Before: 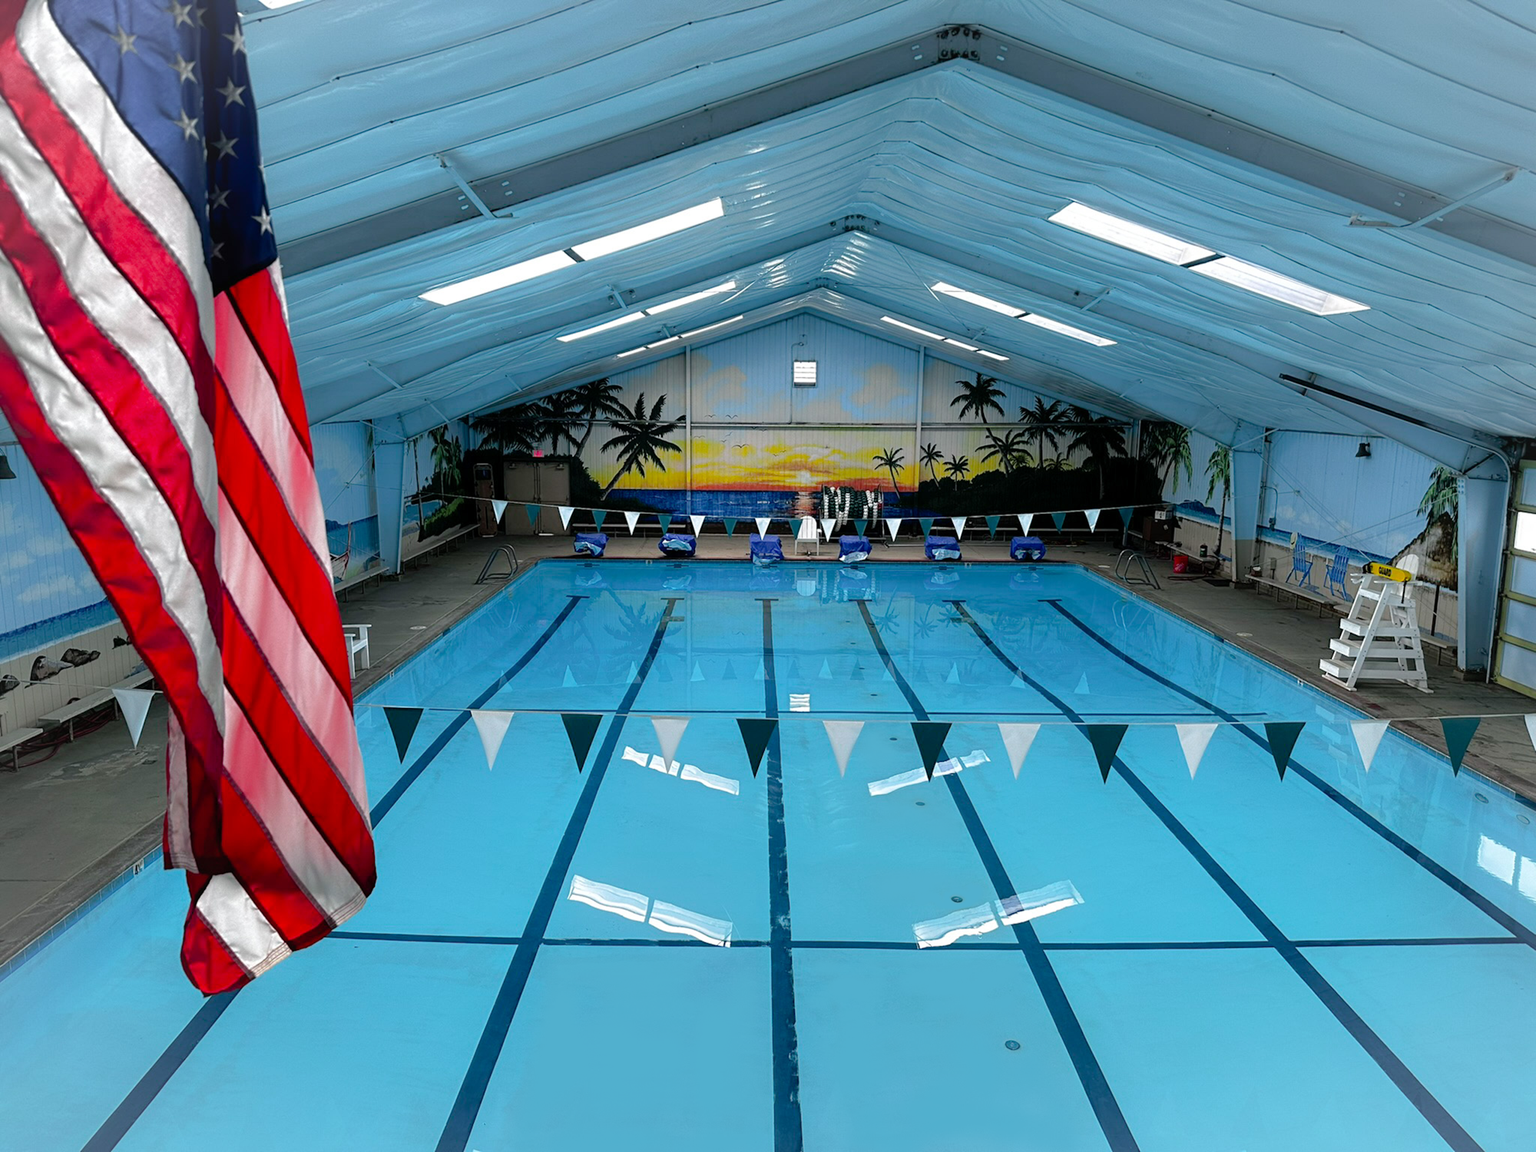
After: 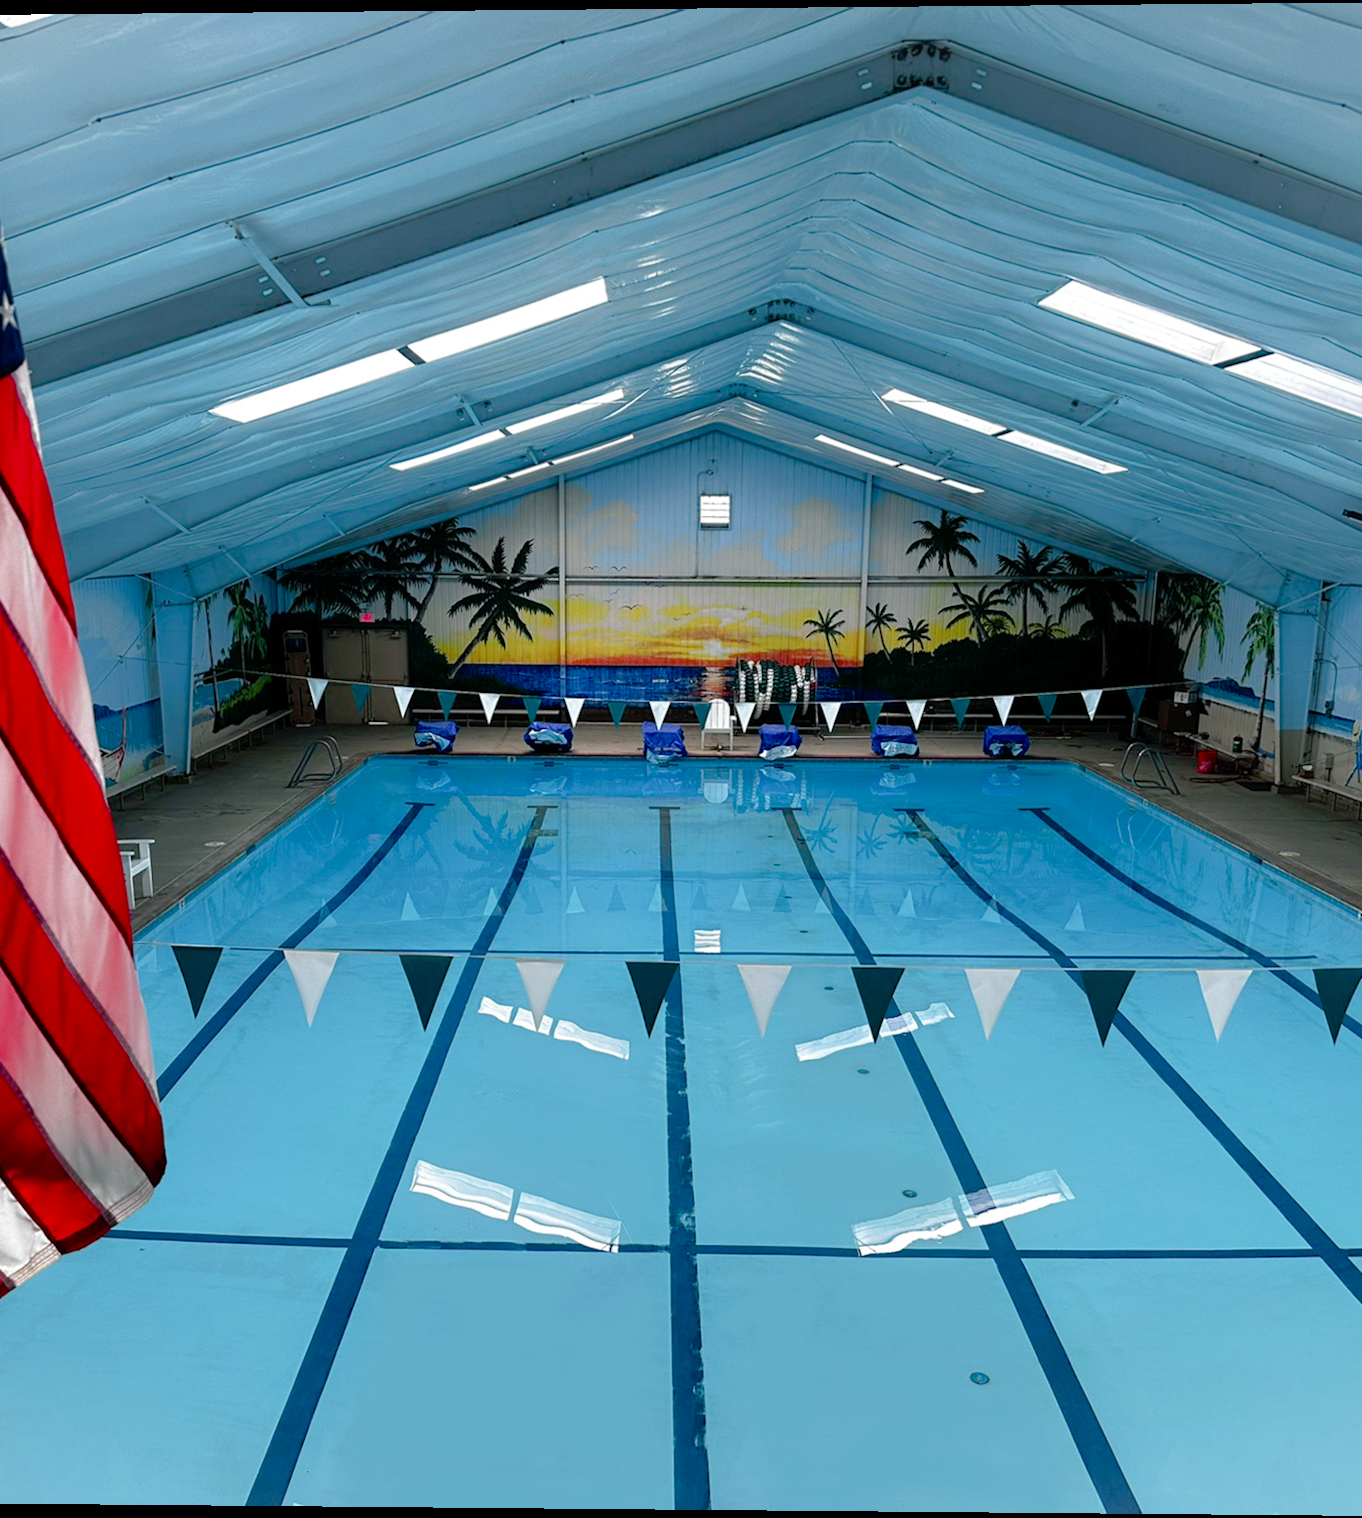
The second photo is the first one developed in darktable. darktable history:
rotate and perspective: lens shift (vertical) 0.048, lens shift (horizontal) -0.024, automatic cropping off
color balance rgb: perceptual saturation grading › global saturation 20%, perceptual saturation grading › highlights -50%, perceptual saturation grading › shadows 30%
crop: left 16.899%, right 16.556%
